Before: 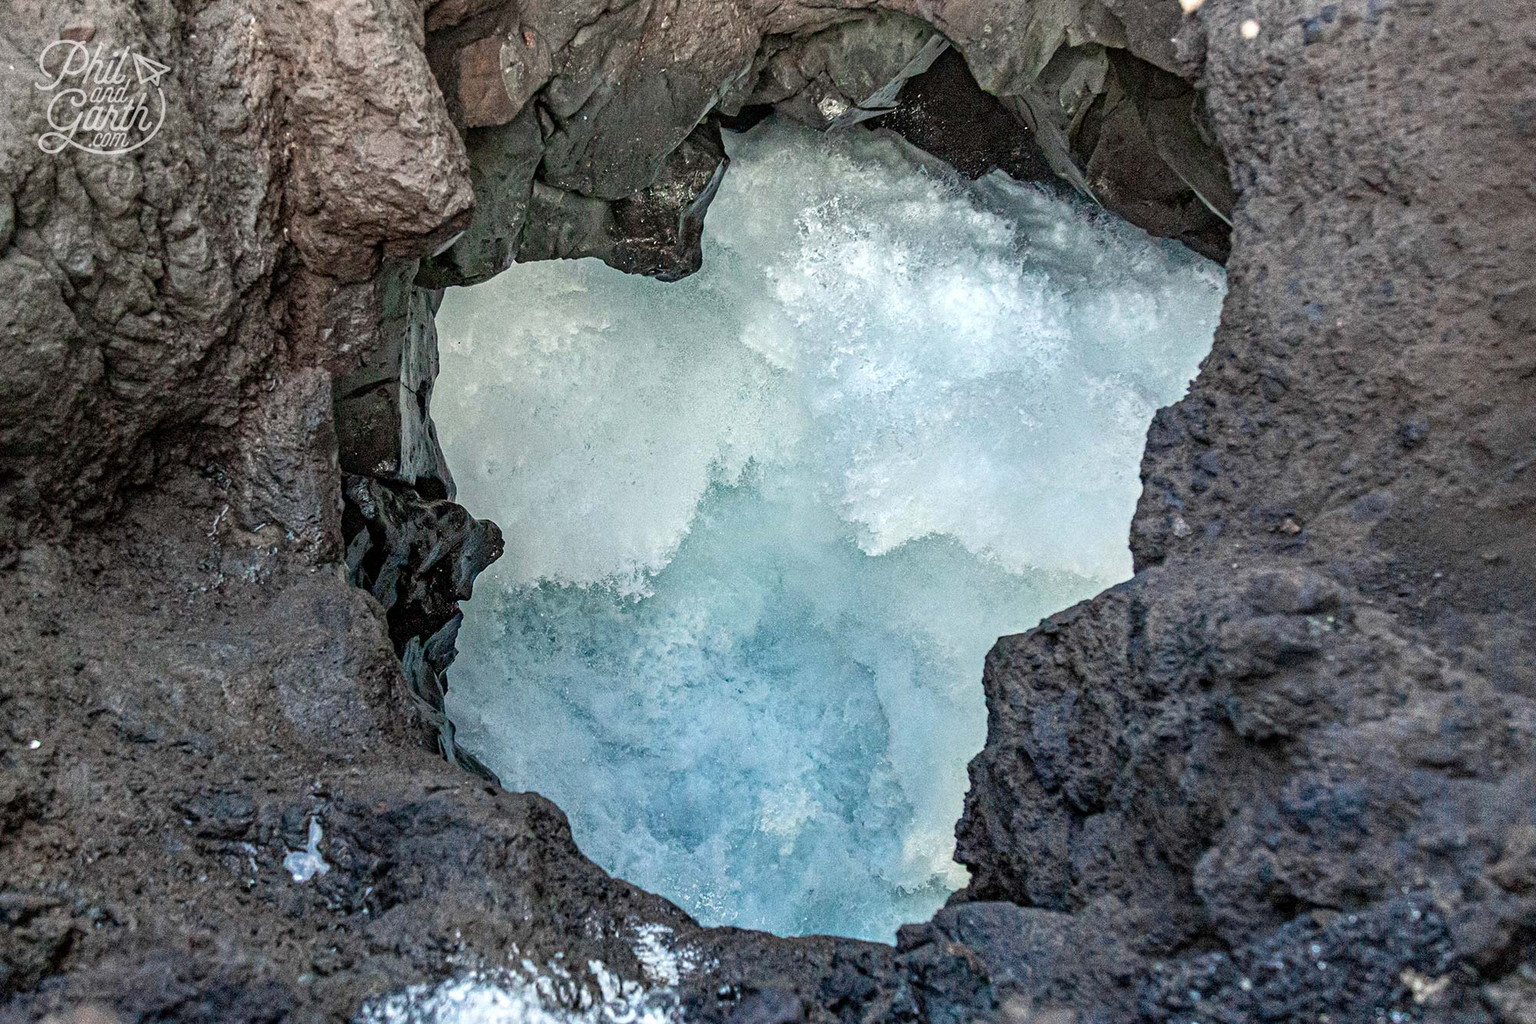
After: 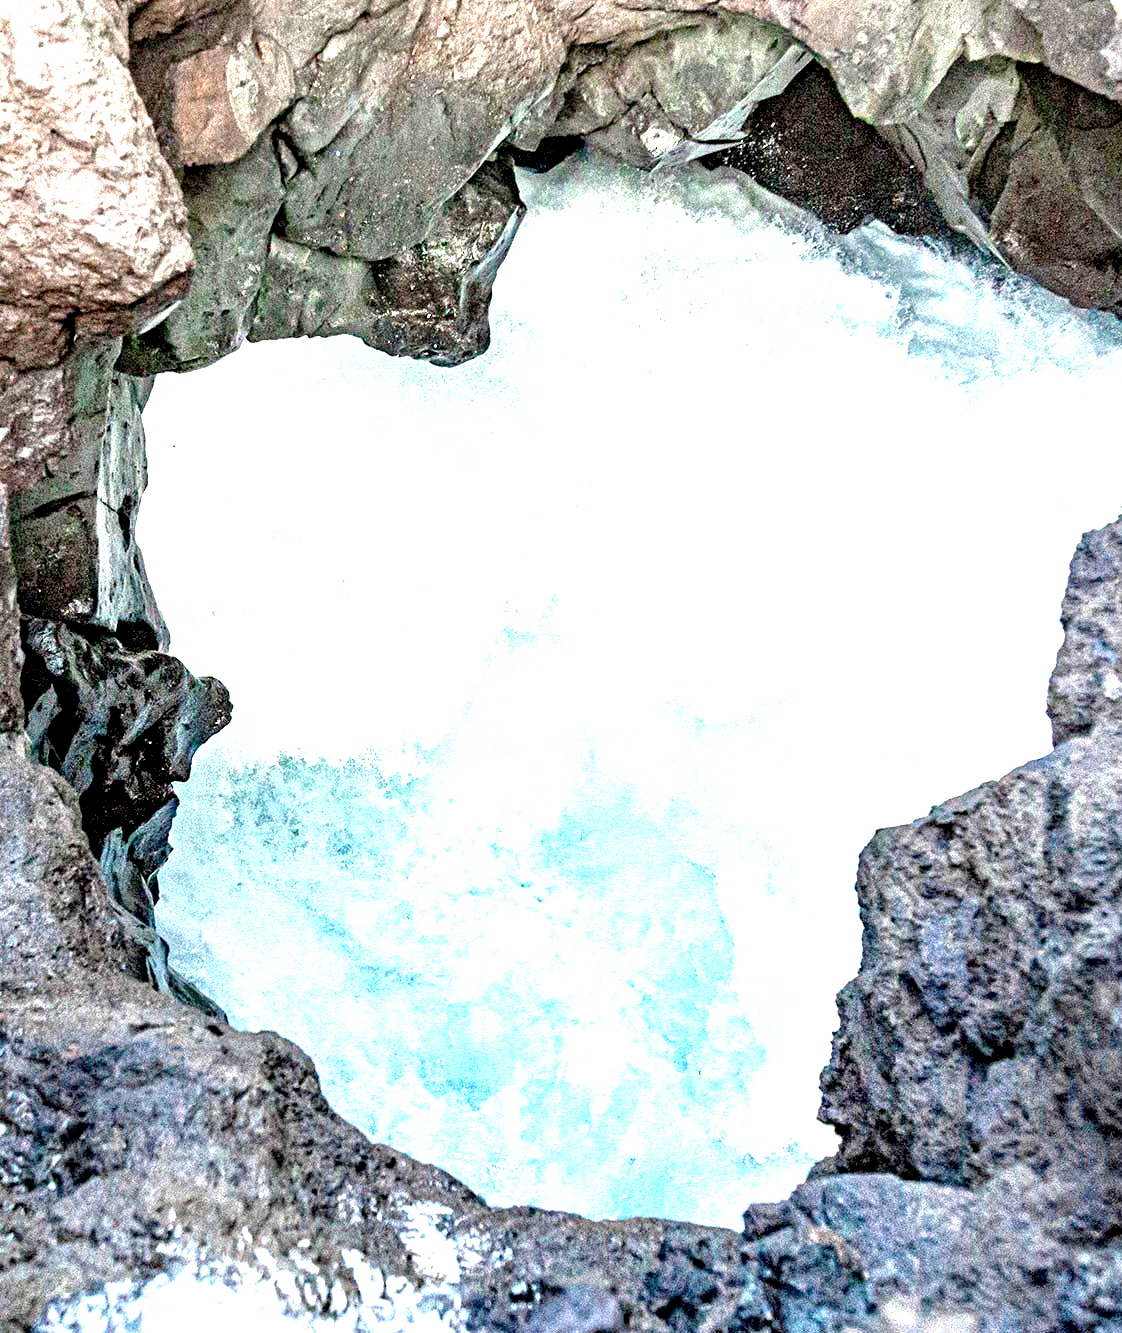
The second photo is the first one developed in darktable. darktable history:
crop: left 21.243%, right 22.623%
exposure: black level correction 0.005, exposure 2.062 EV, compensate highlight preservation false
